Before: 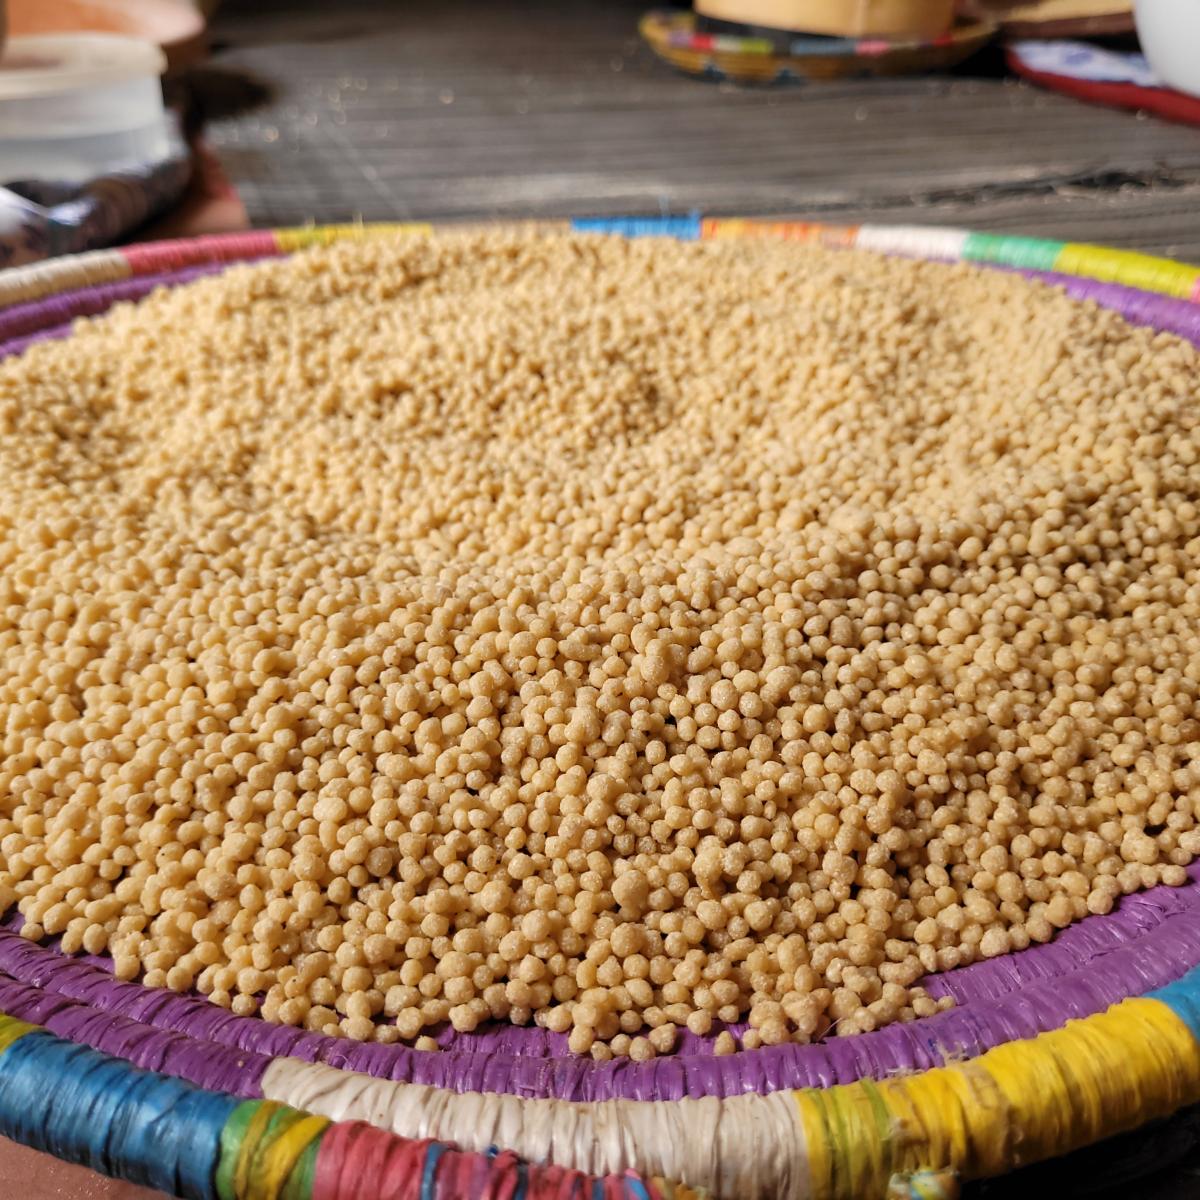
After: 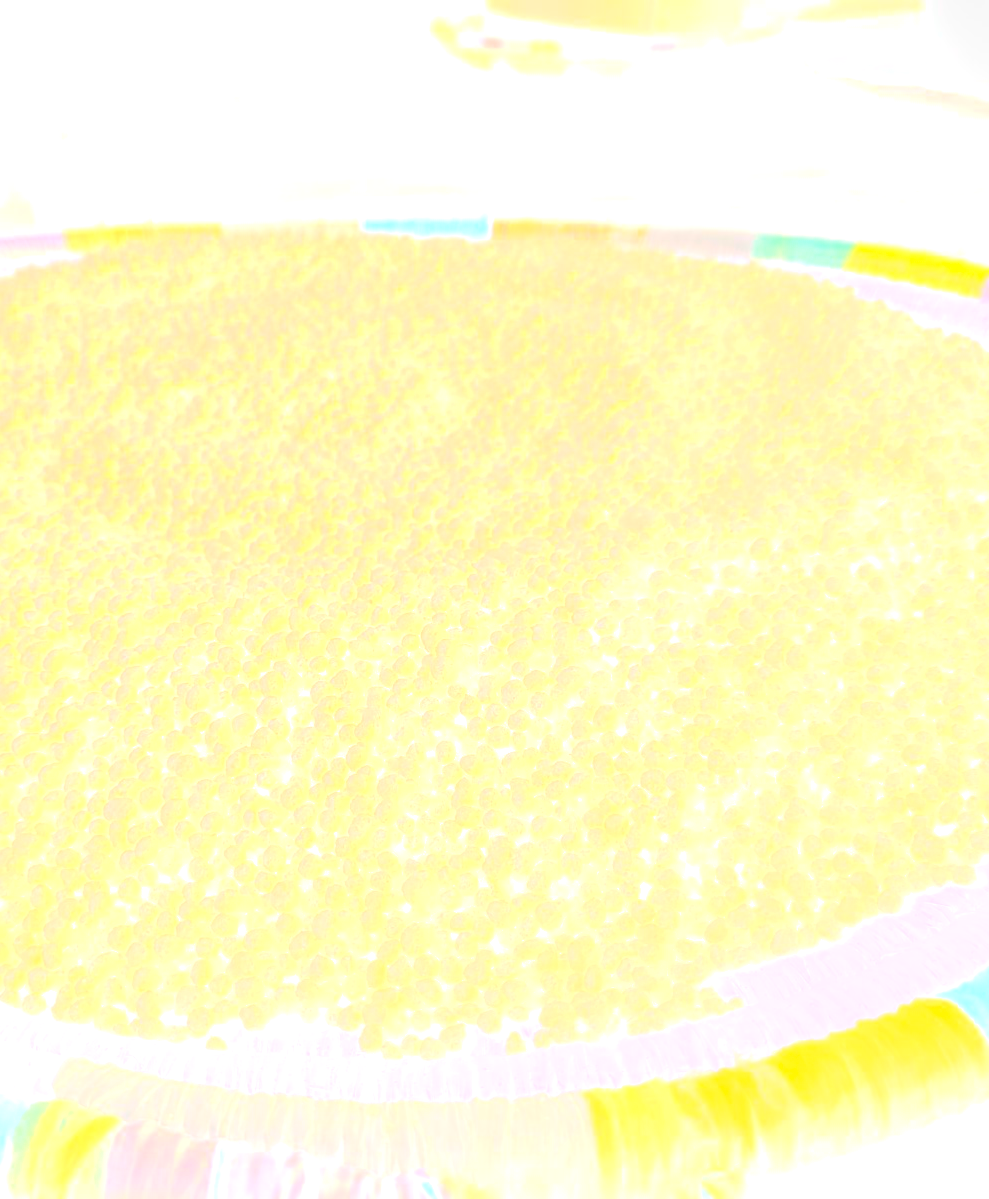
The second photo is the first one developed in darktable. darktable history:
crop: left 17.582%, bottom 0.031%
bloom: size 70%, threshold 25%, strength 70%
exposure: black level correction 0.001, exposure 0.955 EV, compensate exposure bias true, compensate highlight preservation false
